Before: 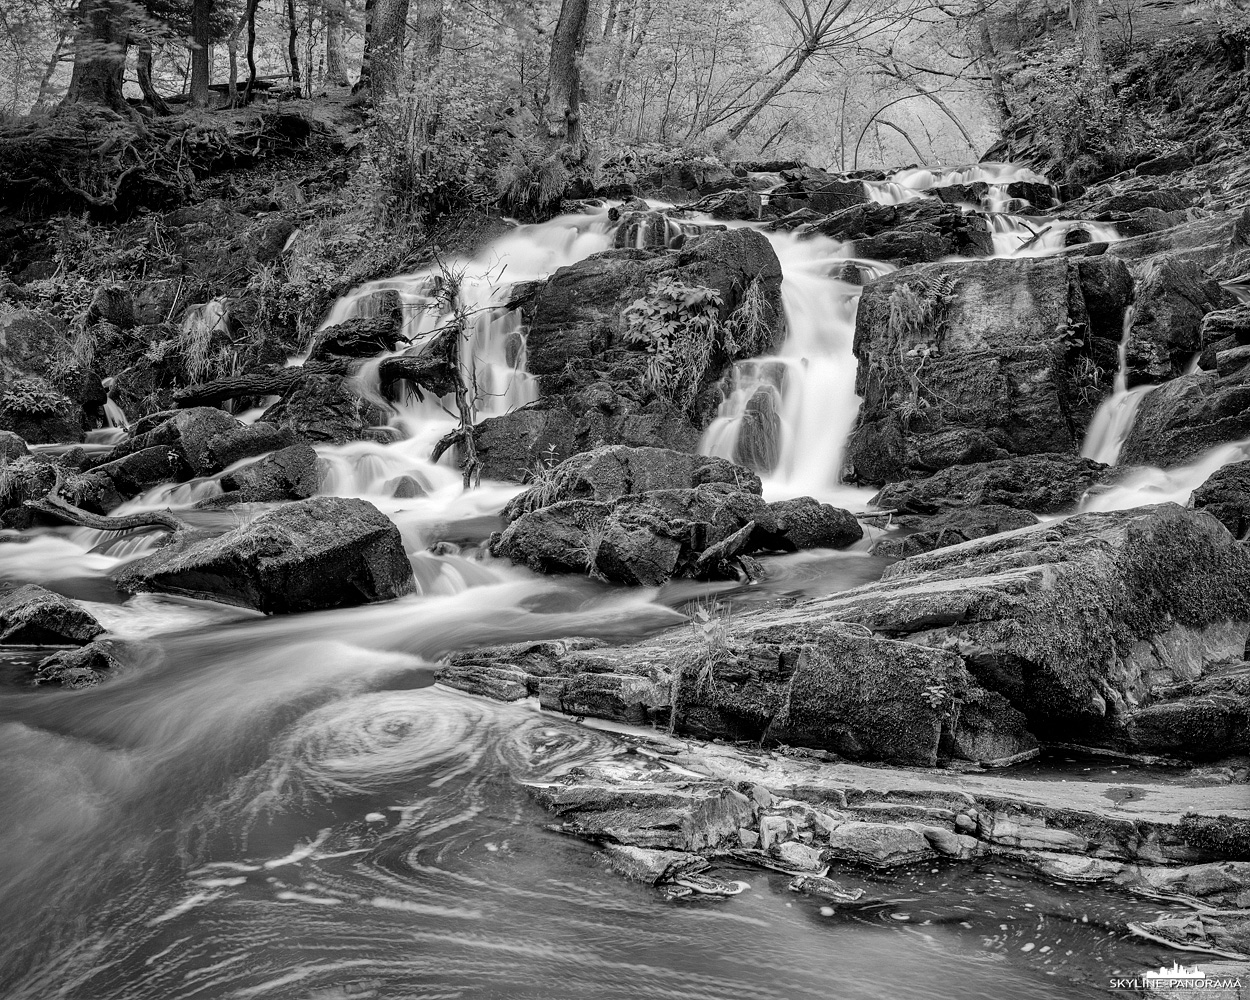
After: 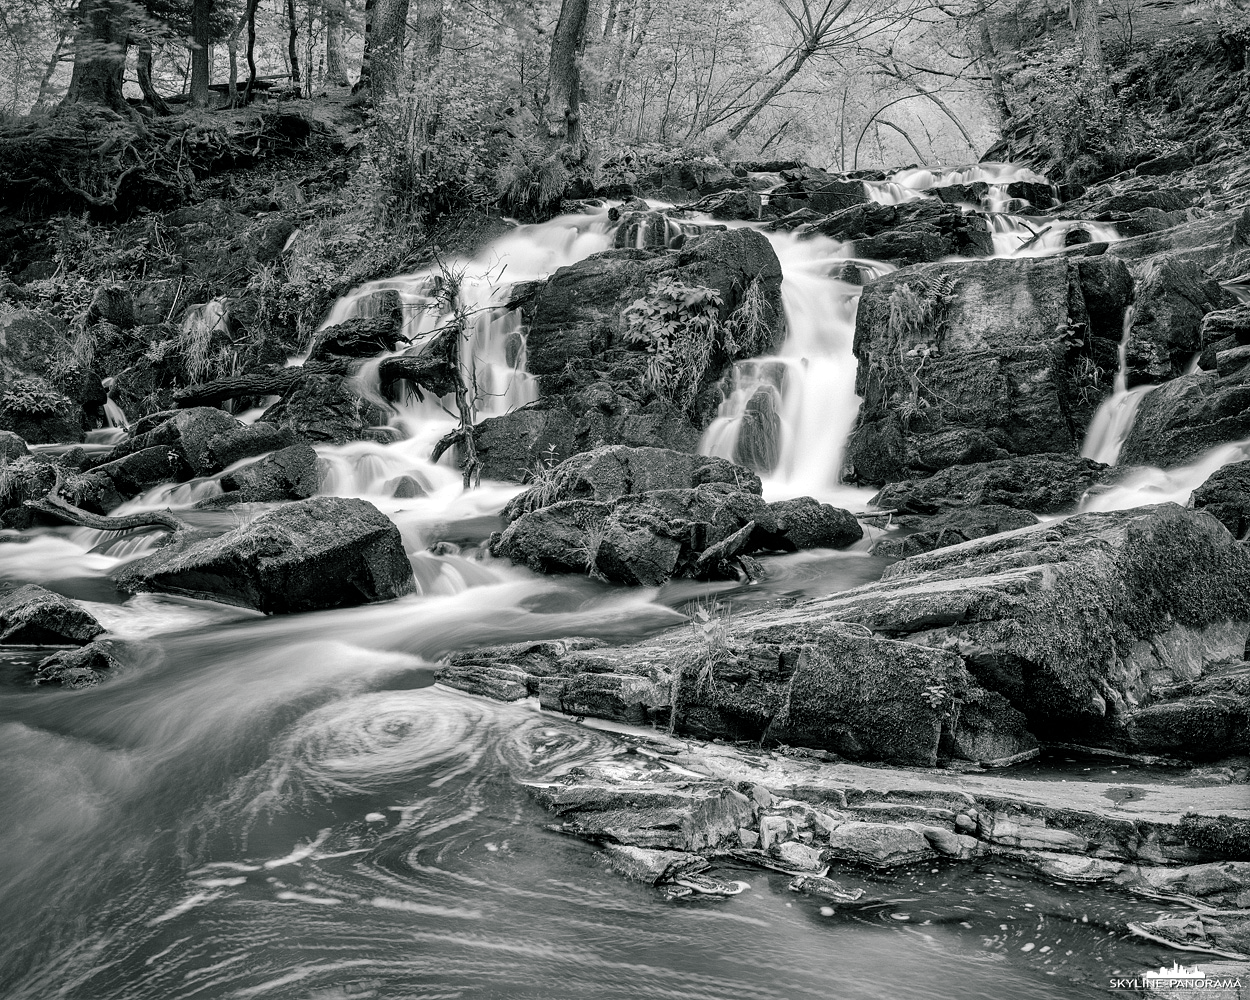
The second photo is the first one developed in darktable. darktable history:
color balance rgb: shadows lift › luminance -7.288%, shadows lift › chroma 2.445%, shadows lift › hue 168.13°, perceptual saturation grading › global saturation 20%, perceptual saturation grading › highlights -50.087%, perceptual saturation grading › shadows 30.874%, perceptual brilliance grading › highlights 2.664%
